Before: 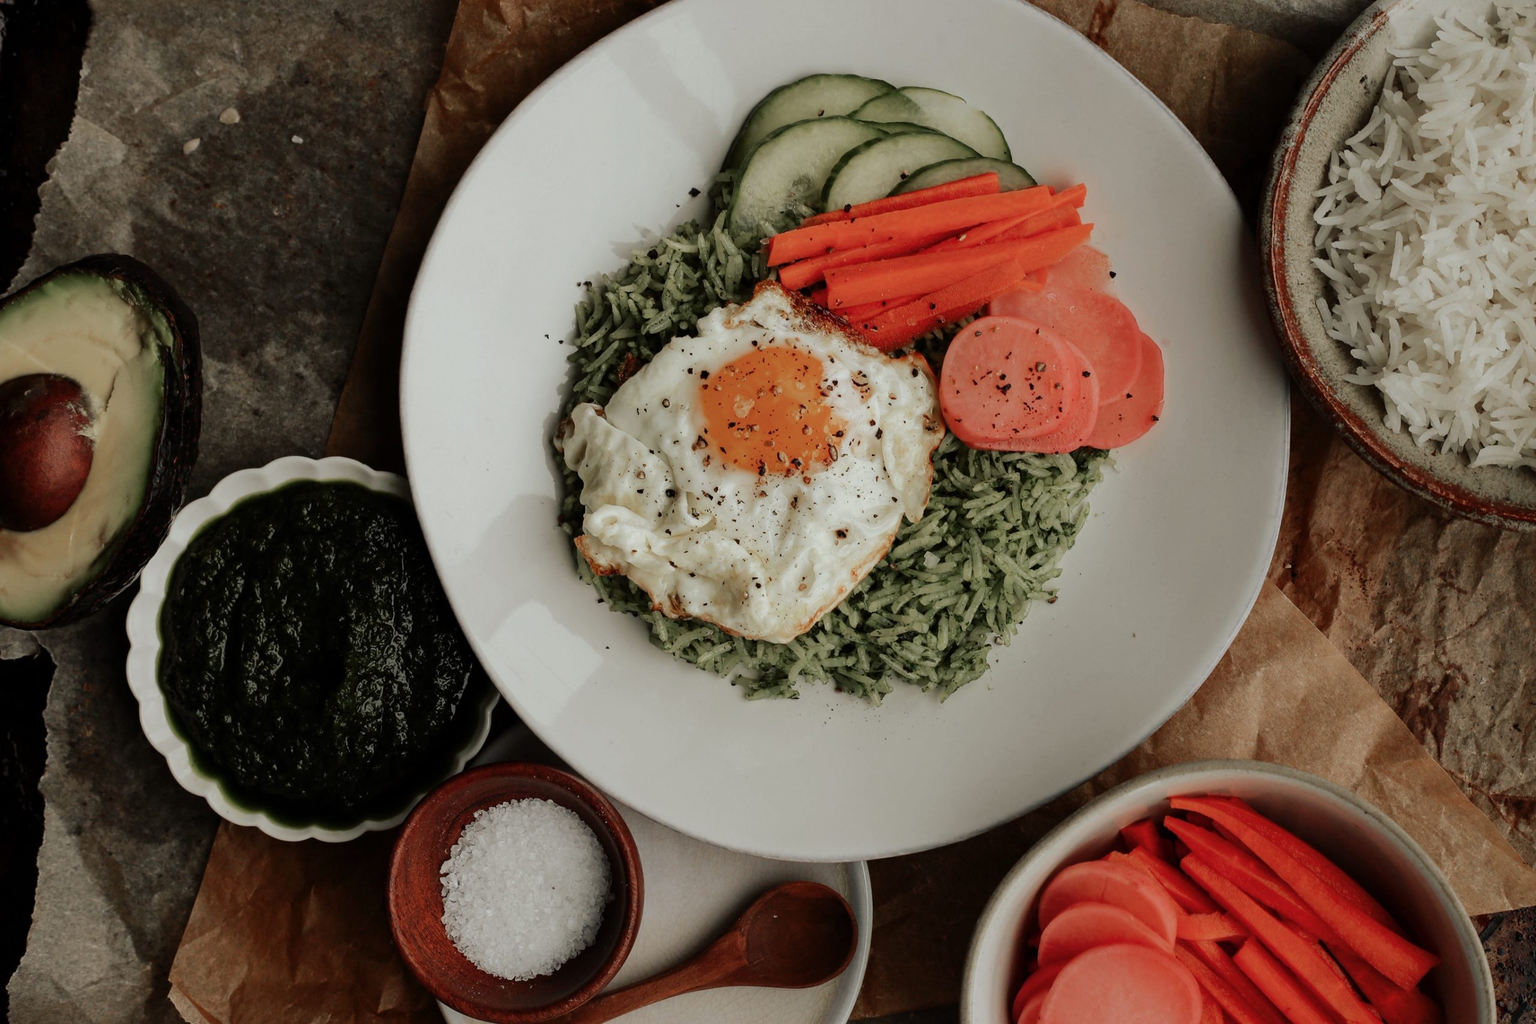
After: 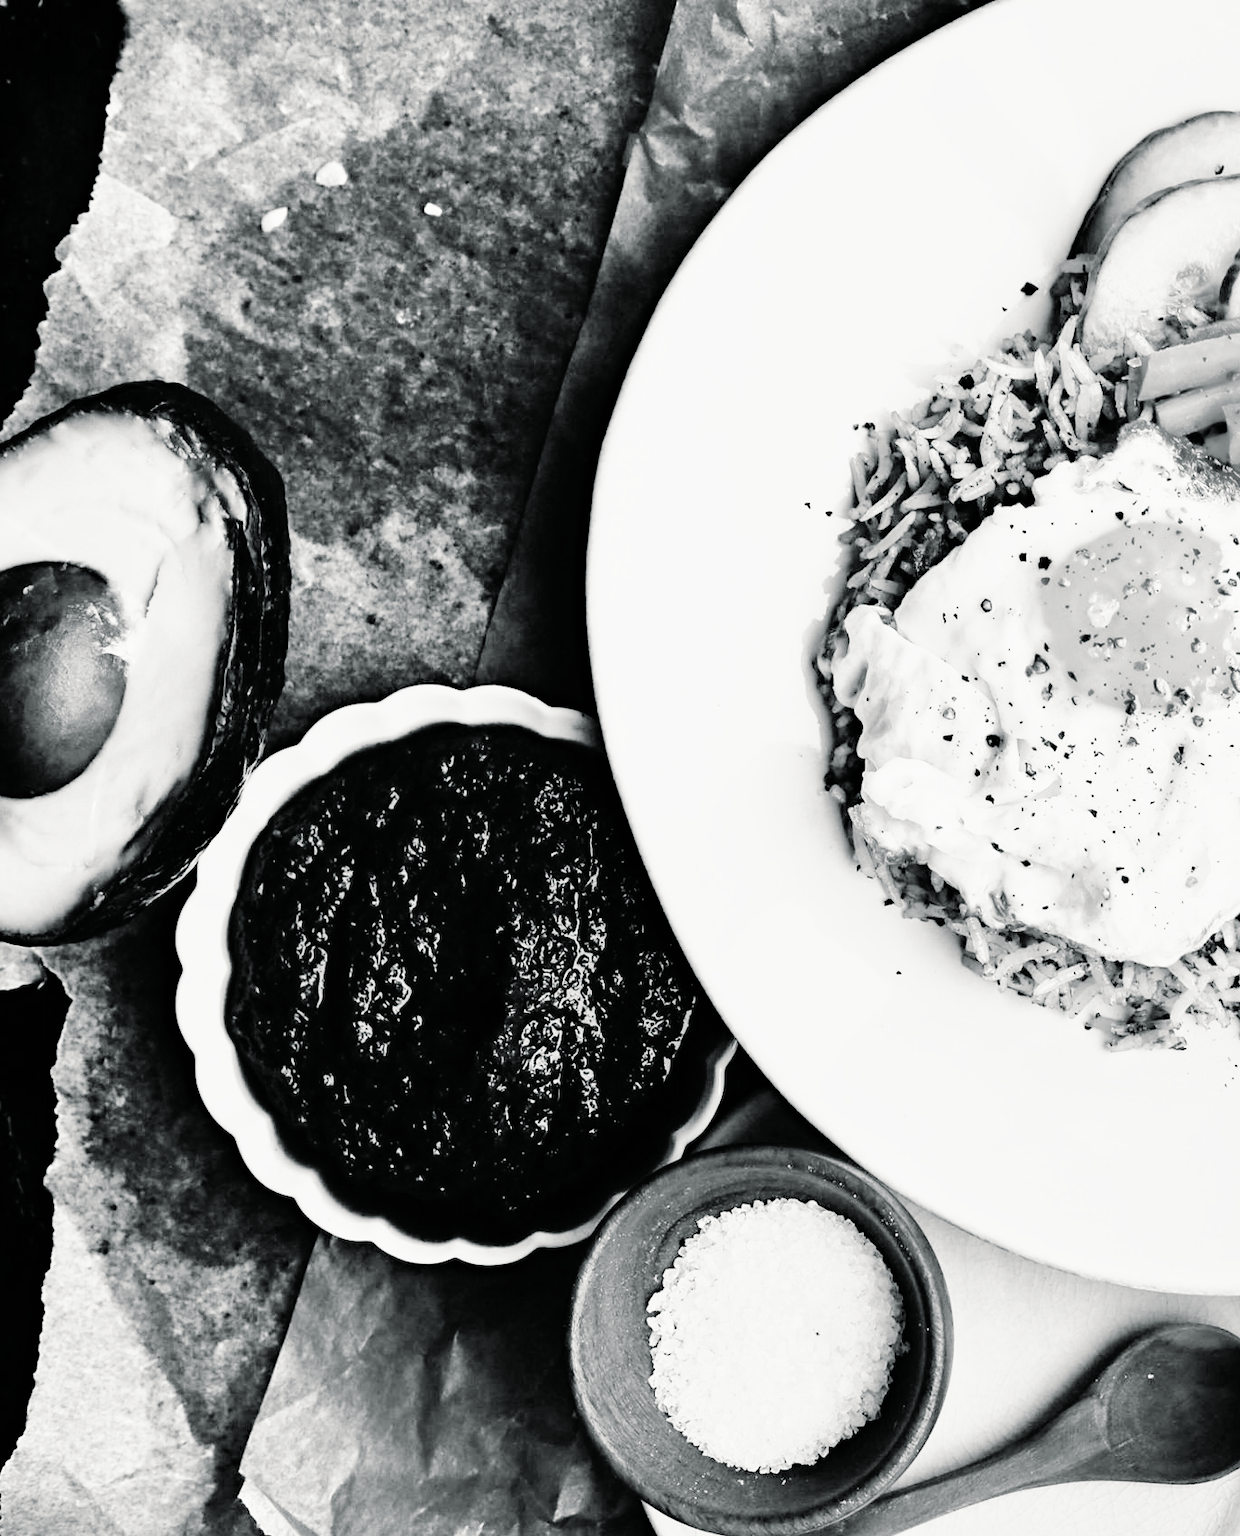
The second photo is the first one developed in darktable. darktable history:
tone equalizer: -7 EV 0.15 EV, -6 EV 0.6 EV, -5 EV 1.15 EV, -4 EV 1.33 EV, -3 EV 1.15 EV, -2 EV 0.6 EV, -1 EV 0.15 EV, mask exposure compensation -0.5 EV
crop: left 0.587%, right 45.588%, bottom 0.086%
base curve: curves: ch0 [(0, 0) (0.007, 0.004) (0.027, 0.03) (0.046, 0.07) (0.207, 0.54) (0.442, 0.872) (0.673, 0.972) (1, 1)], preserve colors none
haze removal: compatibility mode true, adaptive false
exposure: exposure 0.766 EV, compensate highlight preservation false
monochrome: a 32, b 64, size 2.3
split-toning: shadows › hue 190.8°, shadows › saturation 0.05, highlights › hue 54°, highlights › saturation 0.05, compress 0%
